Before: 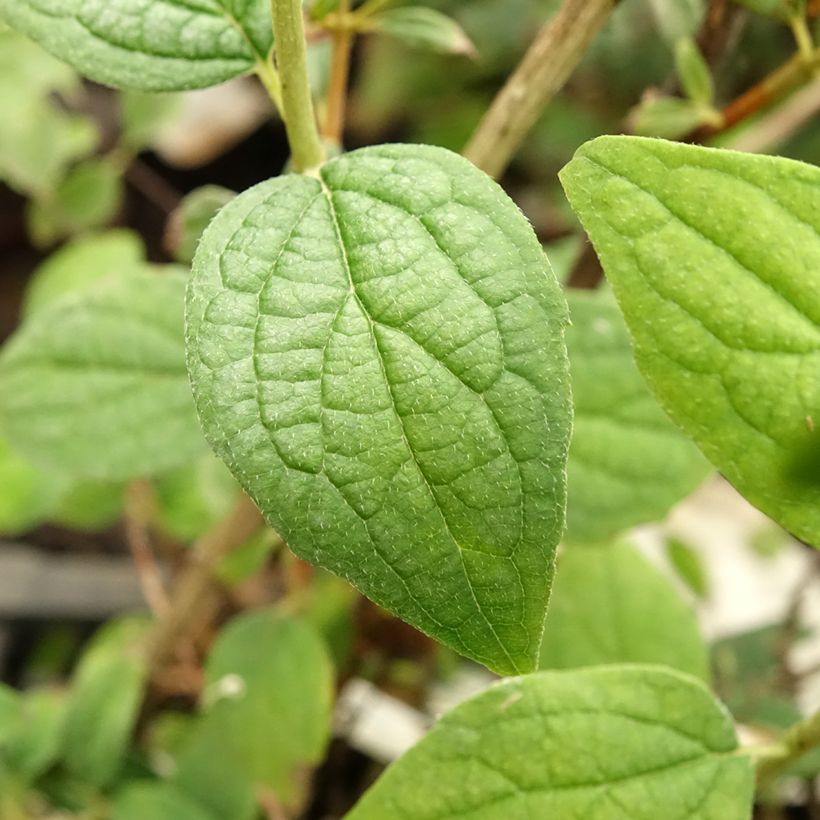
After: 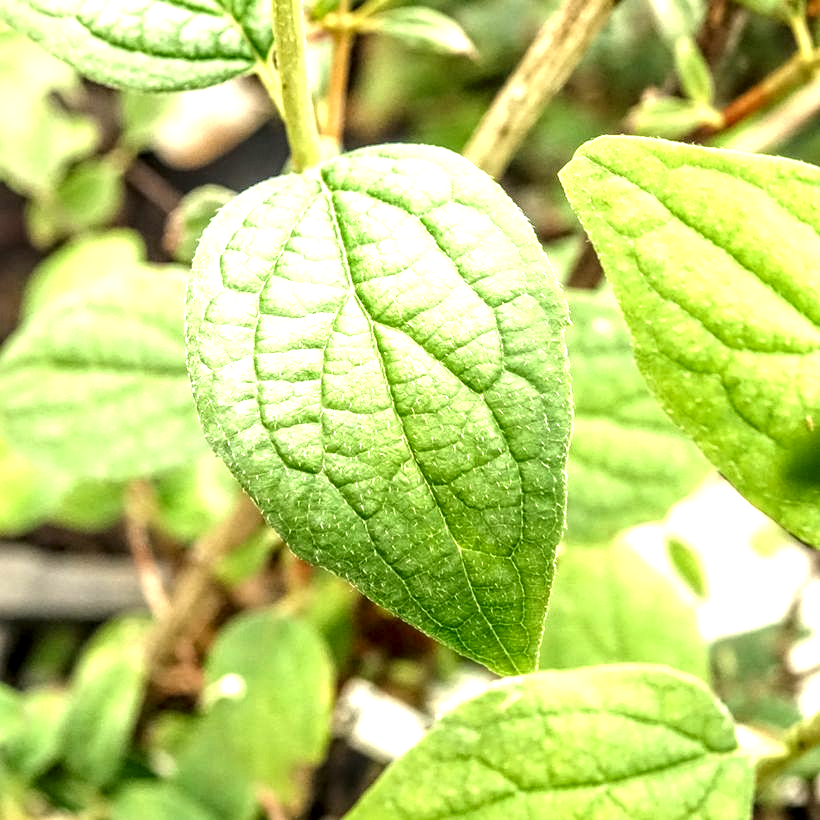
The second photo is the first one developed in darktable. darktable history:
exposure: black level correction 0, exposure 1.098 EV, compensate highlight preservation false
local contrast: highlights 3%, shadows 0%, detail 182%
